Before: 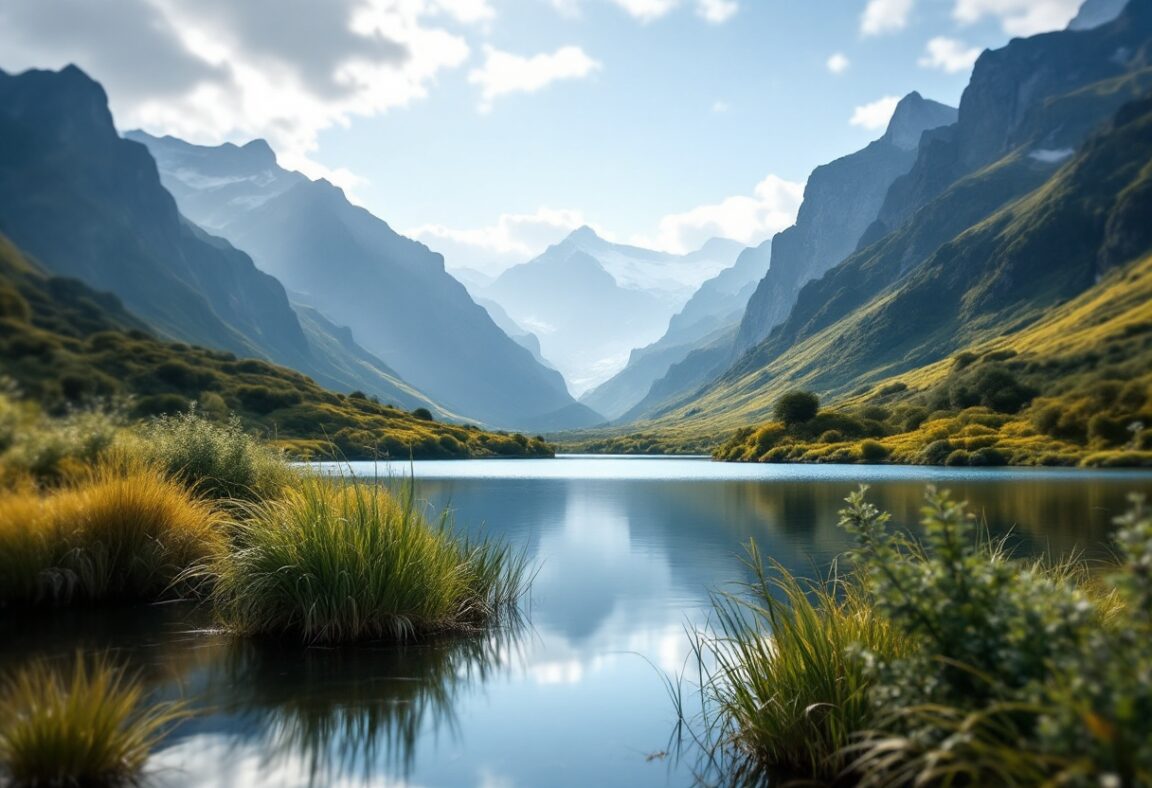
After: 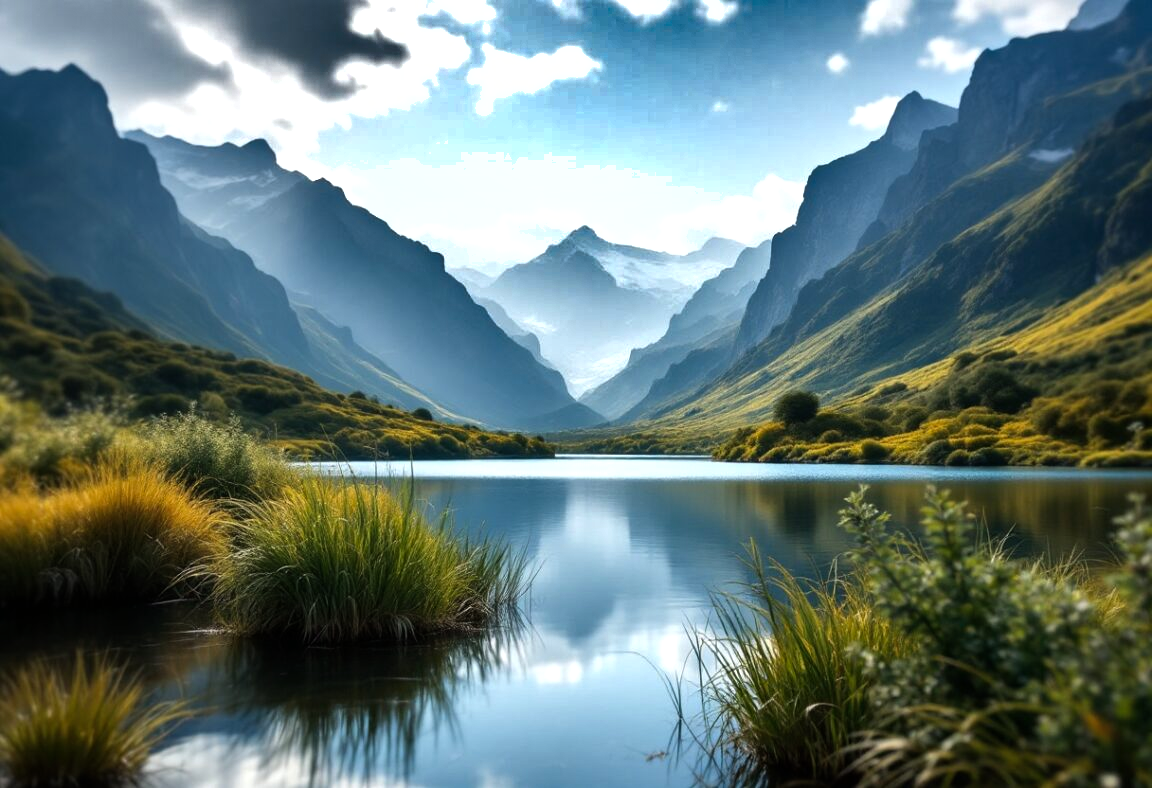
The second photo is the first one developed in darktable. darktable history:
shadows and highlights: shadows 20.91, highlights -82.73, soften with gaussian
color balance: contrast 10%
